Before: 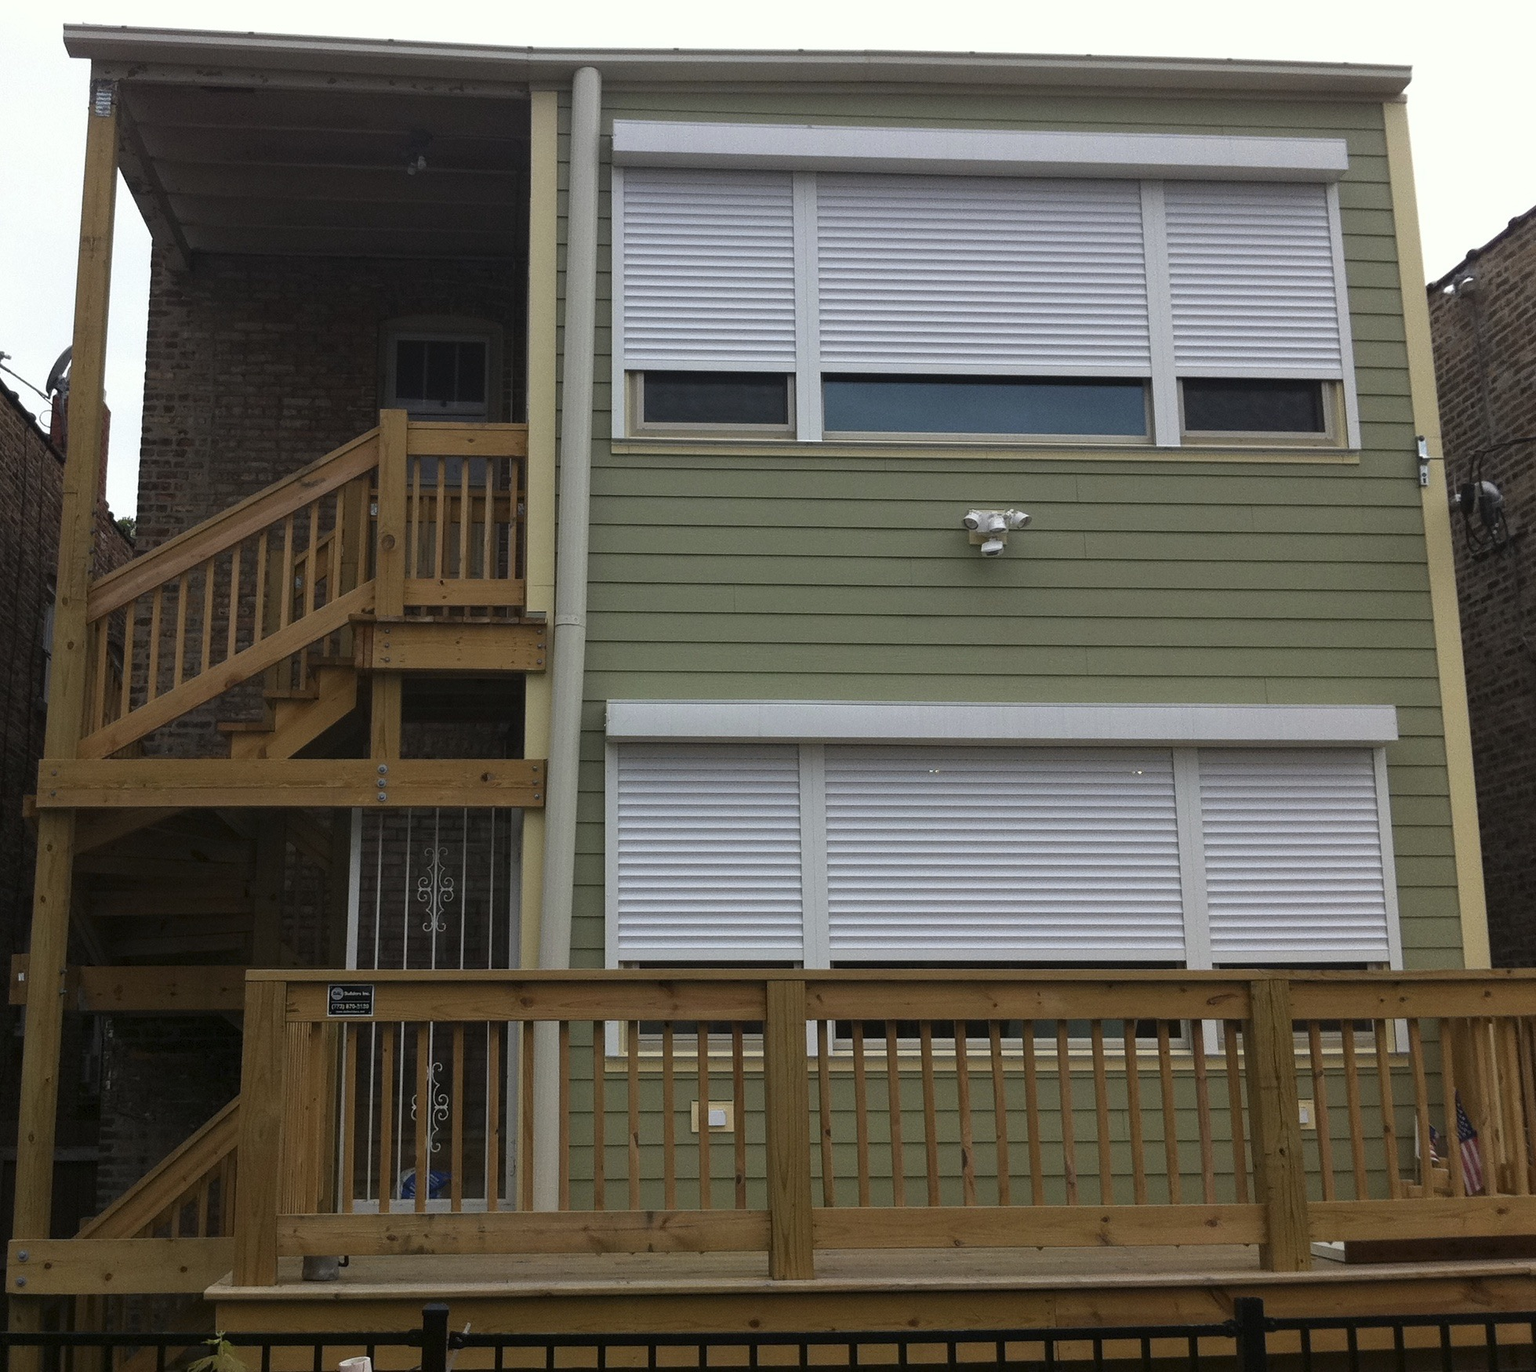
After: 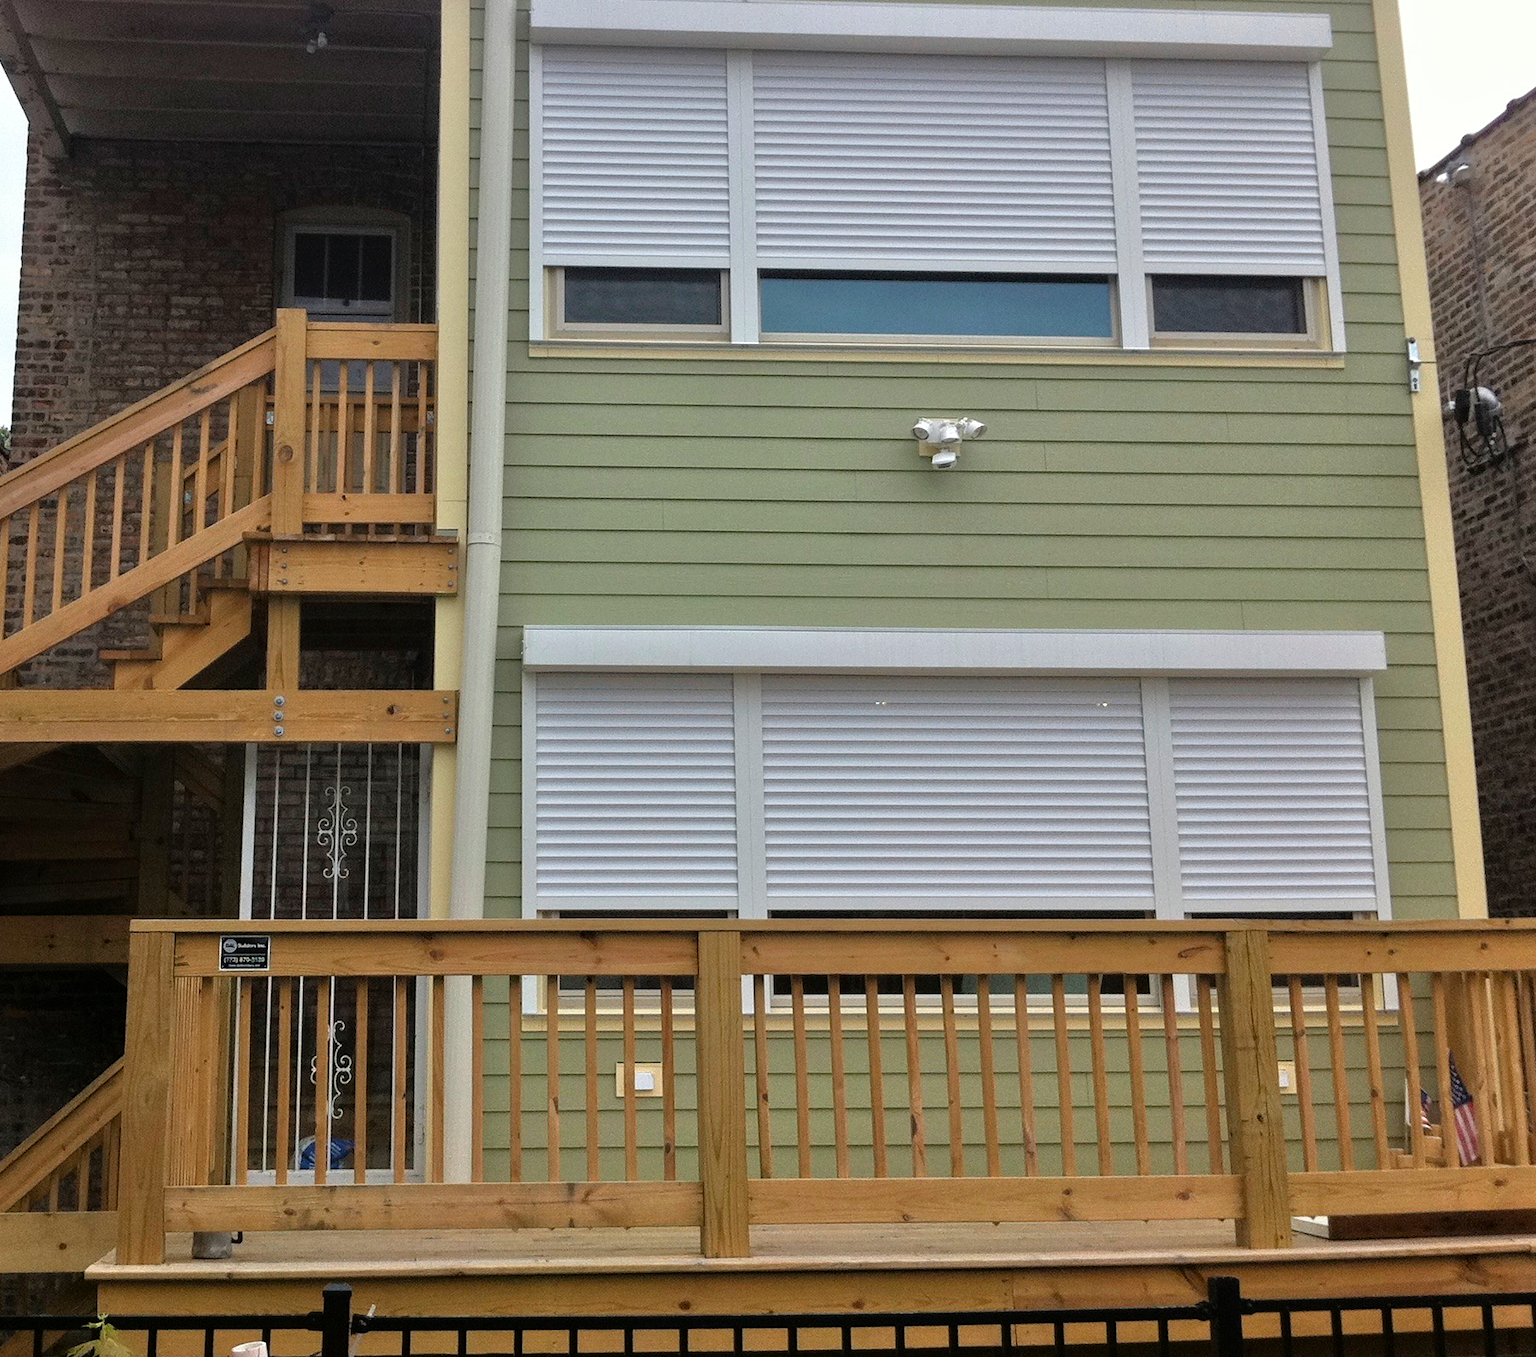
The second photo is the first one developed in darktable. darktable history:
crop and rotate: left 8.262%, top 9.226%
tone equalizer: -7 EV 0.15 EV, -6 EV 0.6 EV, -5 EV 1.15 EV, -4 EV 1.33 EV, -3 EV 1.15 EV, -2 EV 0.6 EV, -1 EV 0.15 EV, mask exposure compensation -0.5 EV
